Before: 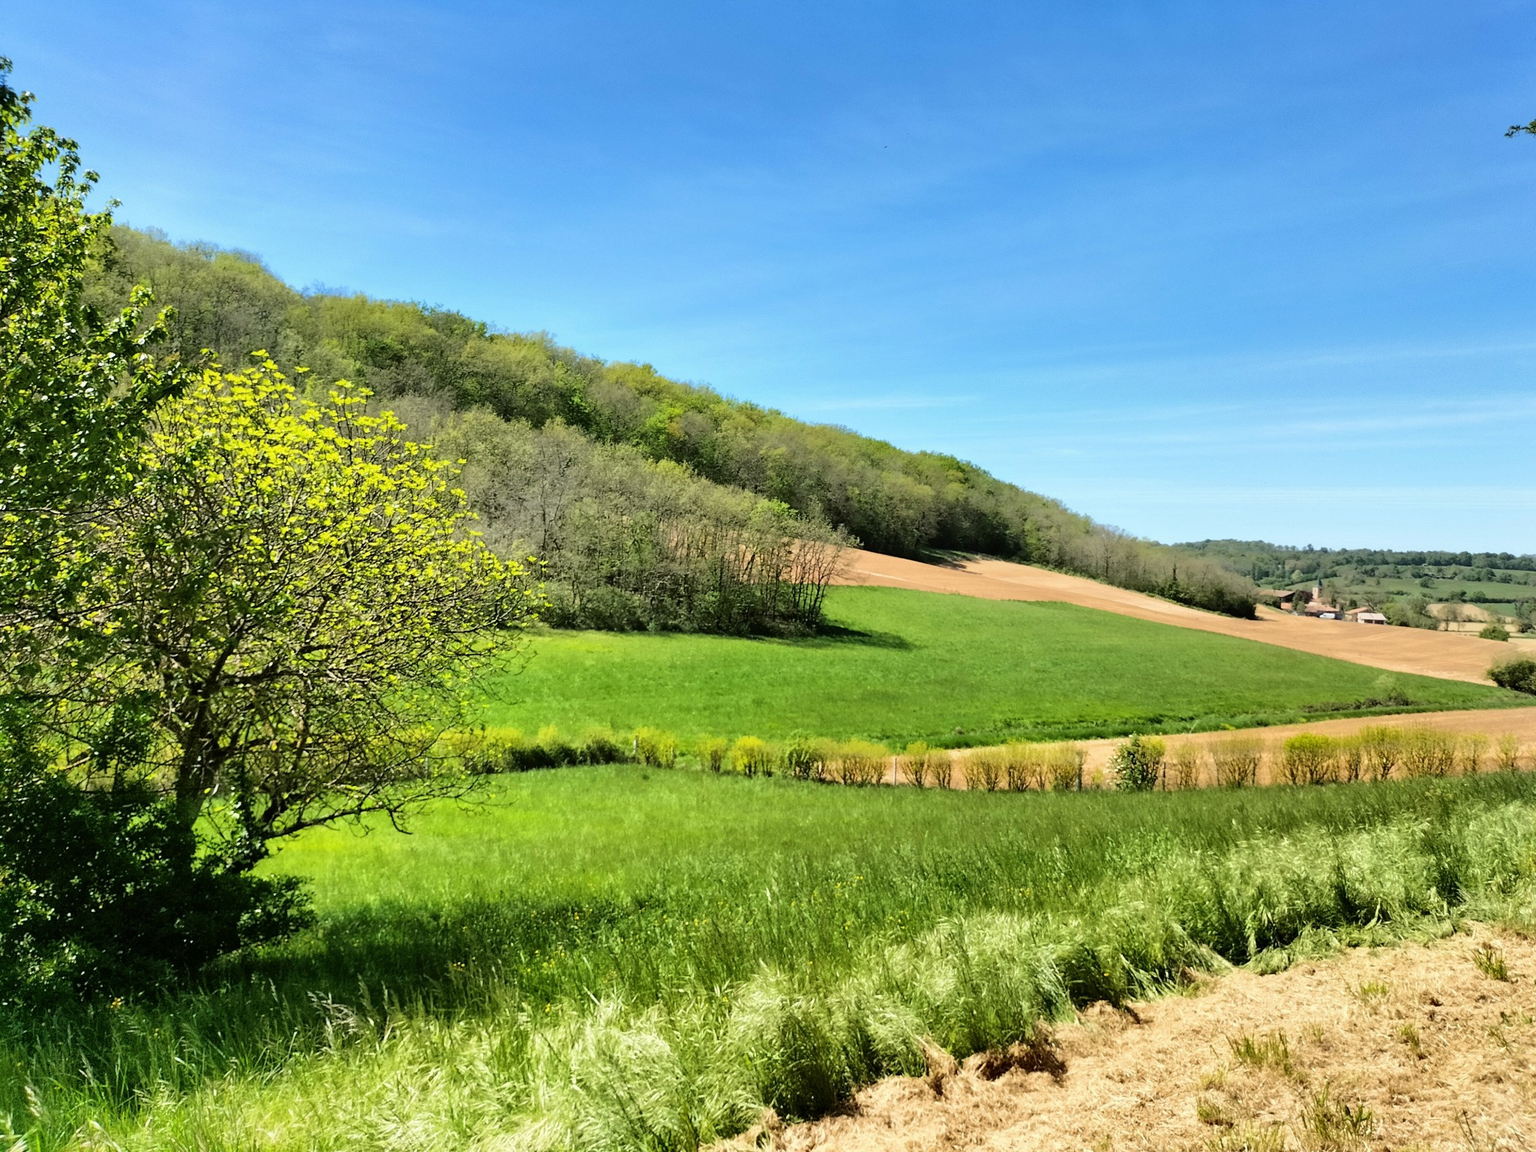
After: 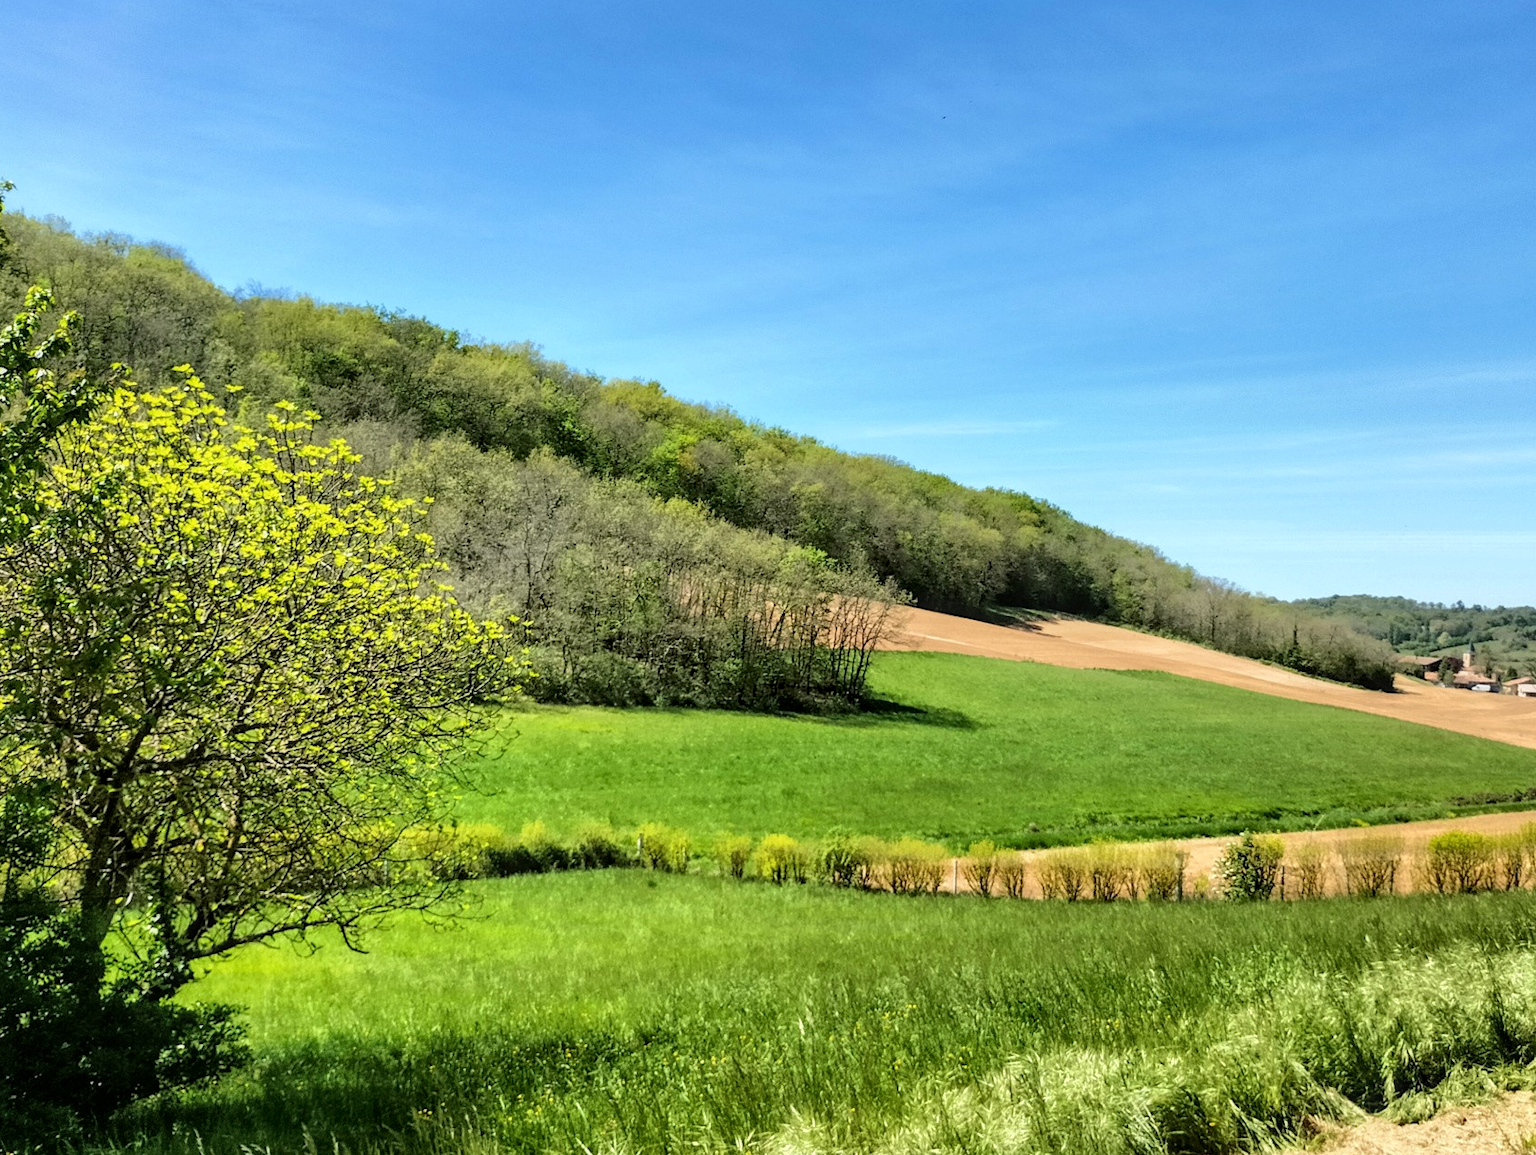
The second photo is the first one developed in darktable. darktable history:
crop and rotate: left 7.156%, top 4.366%, right 10.615%, bottom 13.089%
local contrast: on, module defaults
